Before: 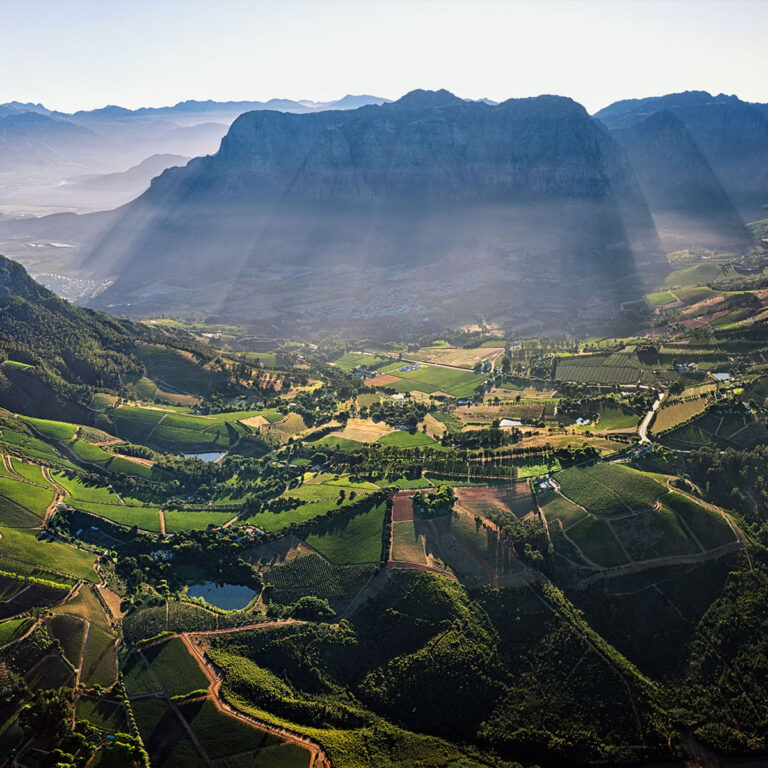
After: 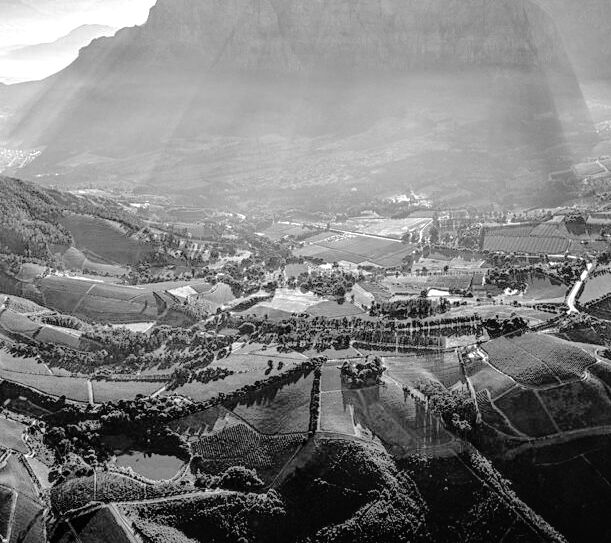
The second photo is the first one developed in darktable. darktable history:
color calibration: output gray [0.246, 0.254, 0.501, 0], illuminant as shot in camera, x 0.358, y 0.373, temperature 4628.91 K
local contrast: on, module defaults
tone curve: curves: ch0 [(0, 0) (0.003, 0.019) (0.011, 0.019) (0.025, 0.023) (0.044, 0.032) (0.069, 0.046) (0.1, 0.073) (0.136, 0.129) (0.177, 0.207) (0.224, 0.295) (0.277, 0.394) (0.335, 0.48) (0.399, 0.524) (0.468, 0.575) (0.543, 0.628) (0.623, 0.684) (0.709, 0.739) (0.801, 0.808) (0.898, 0.9) (1, 1)], color space Lab, independent channels, preserve colors none
crop: left 9.401%, top 16.949%, right 10.977%, bottom 12.305%
tone equalizer: -8 EV -0.784 EV, -7 EV -0.689 EV, -6 EV -0.61 EV, -5 EV -0.393 EV, -3 EV 0.383 EV, -2 EV 0.6 EV, -1 EV 0.69 EV, +0 EV 0.766 EV
